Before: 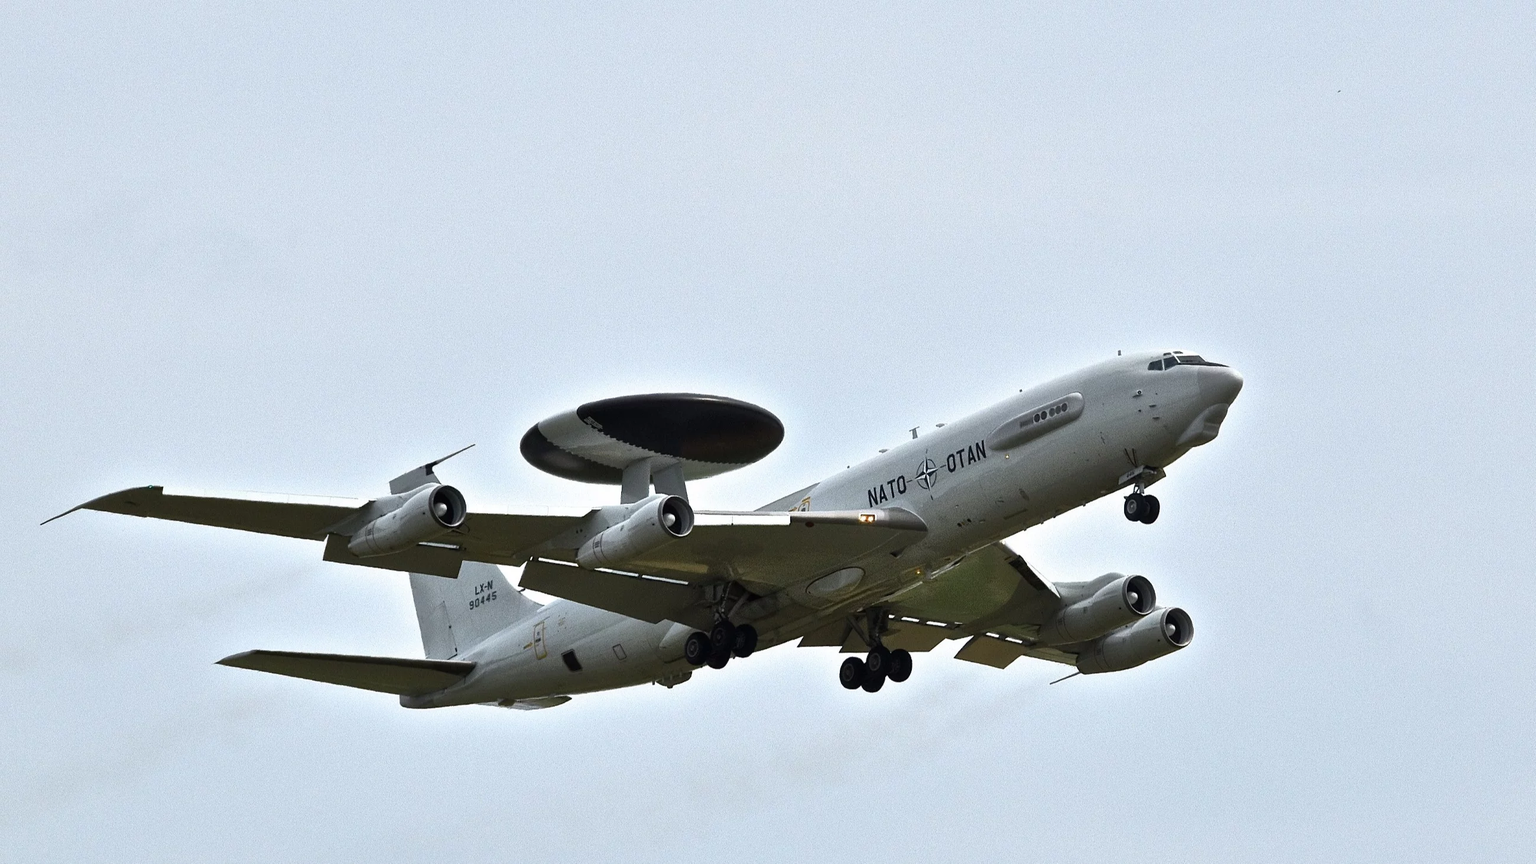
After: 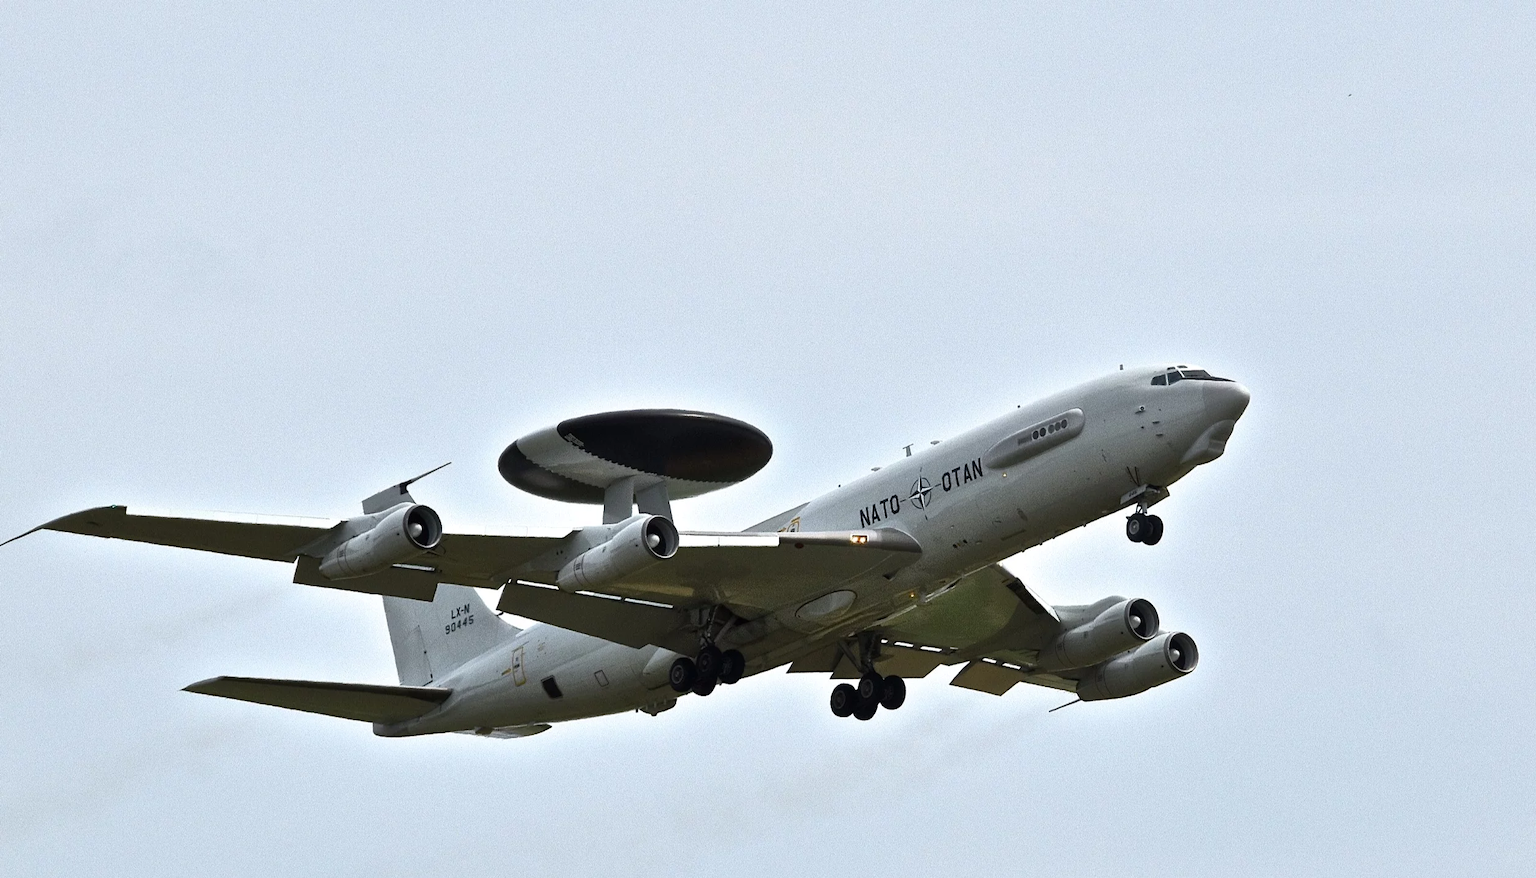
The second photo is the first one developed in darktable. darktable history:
crop and rotate: left 2.708%, right 1.124%, bottom 2.132%
tone equalizer: mask exposure compensation -0.513 EV
